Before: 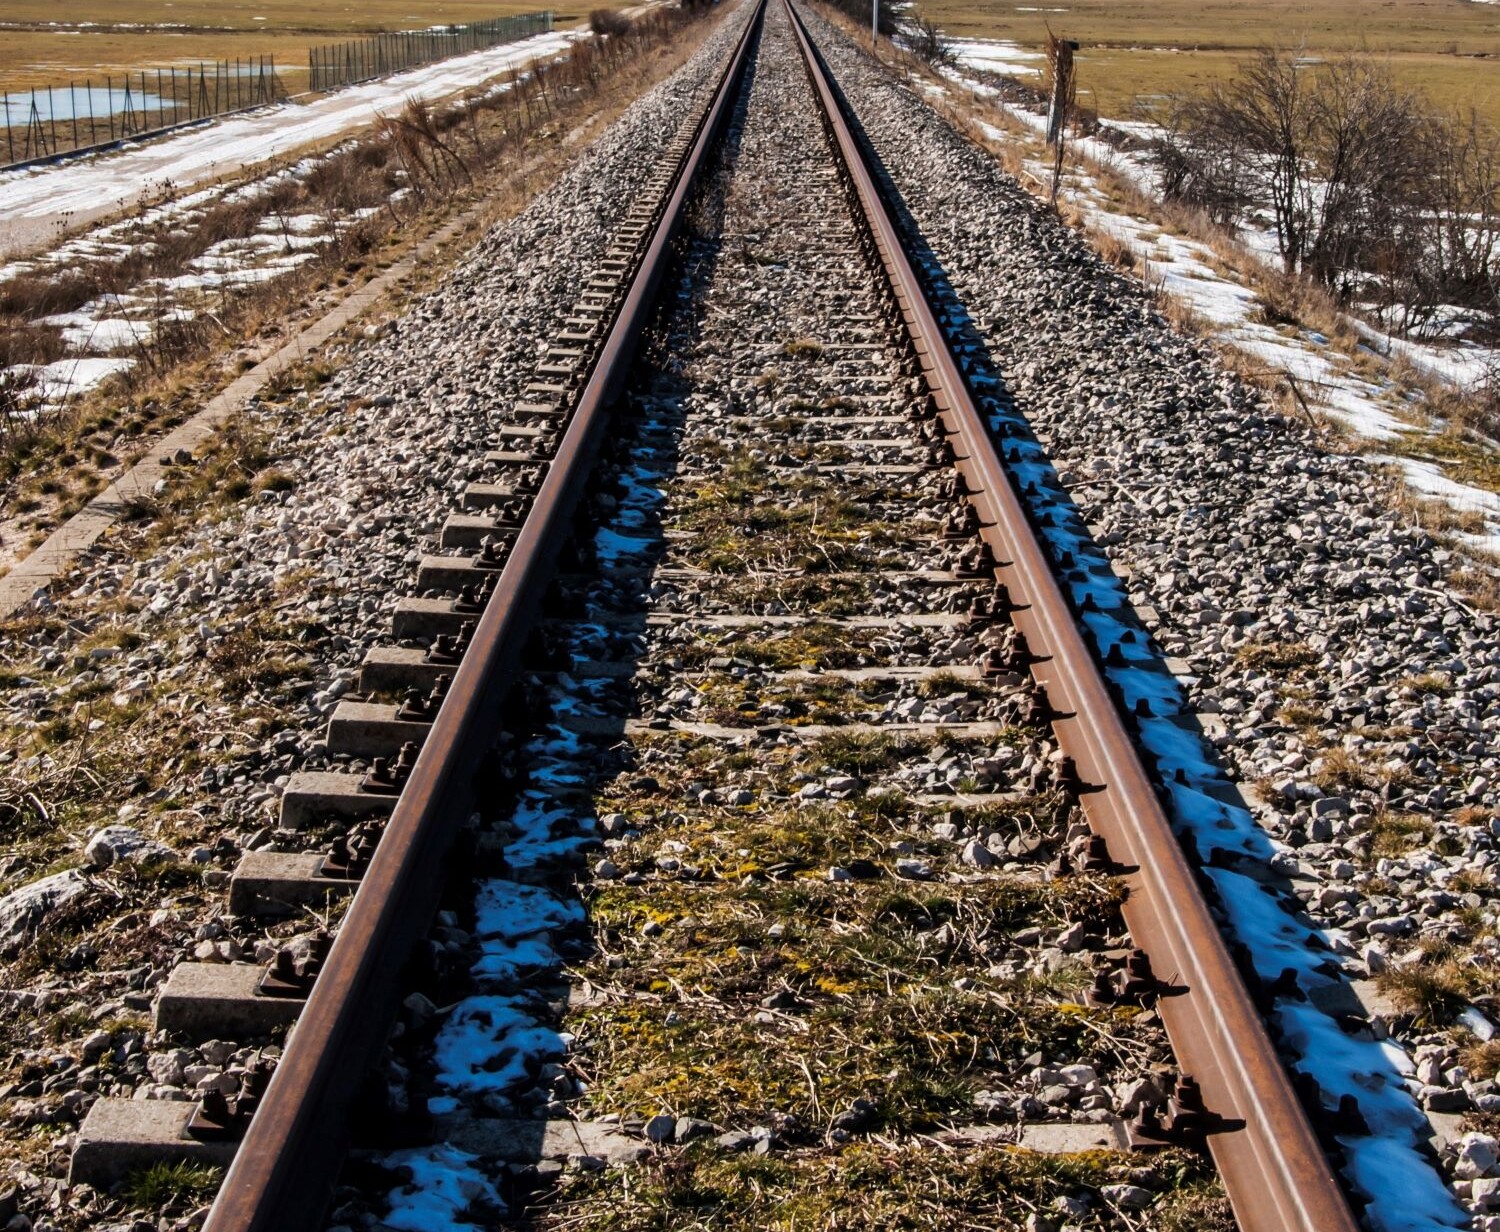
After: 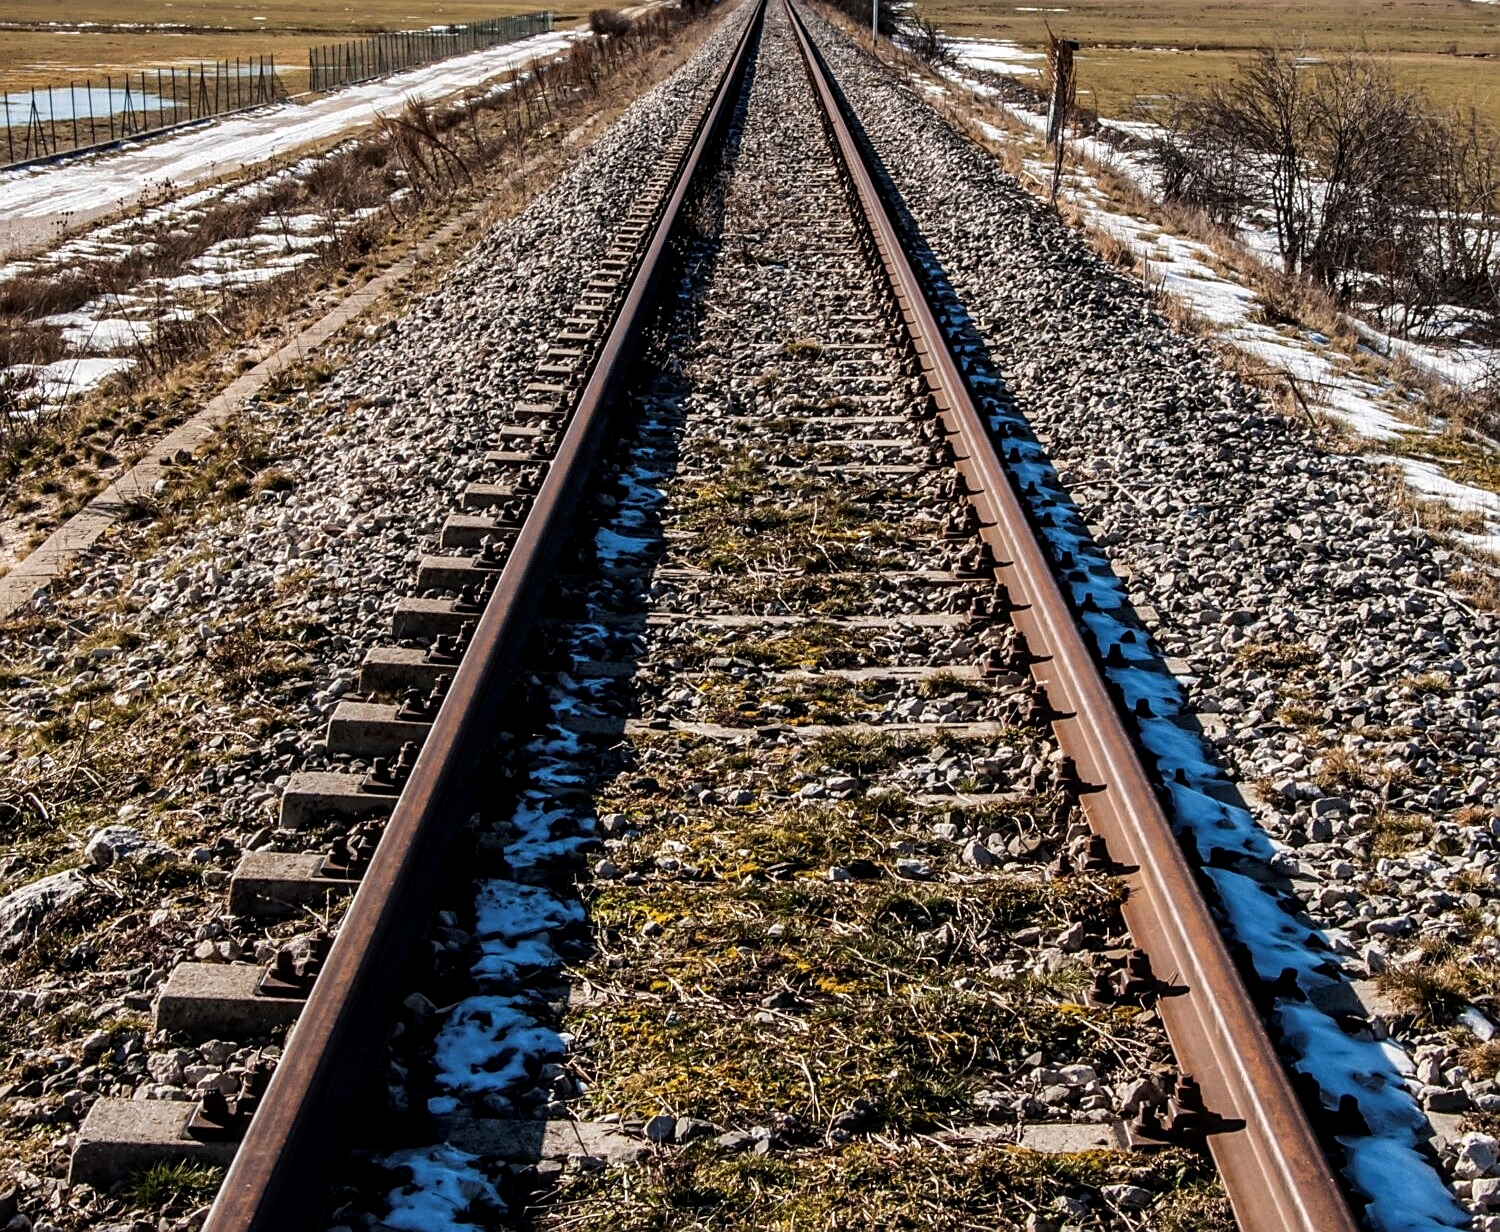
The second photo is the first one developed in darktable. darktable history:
sharpen: on, module defaults
tone curve: curves: ch0 [(0, 0) (0.161, 0.144) (0.501, 0.497) (1, 1)], color space Lab, independent channels, preserve colors none
contrast brightness saturation: saturation -0.046
local contrast: detail 130%
